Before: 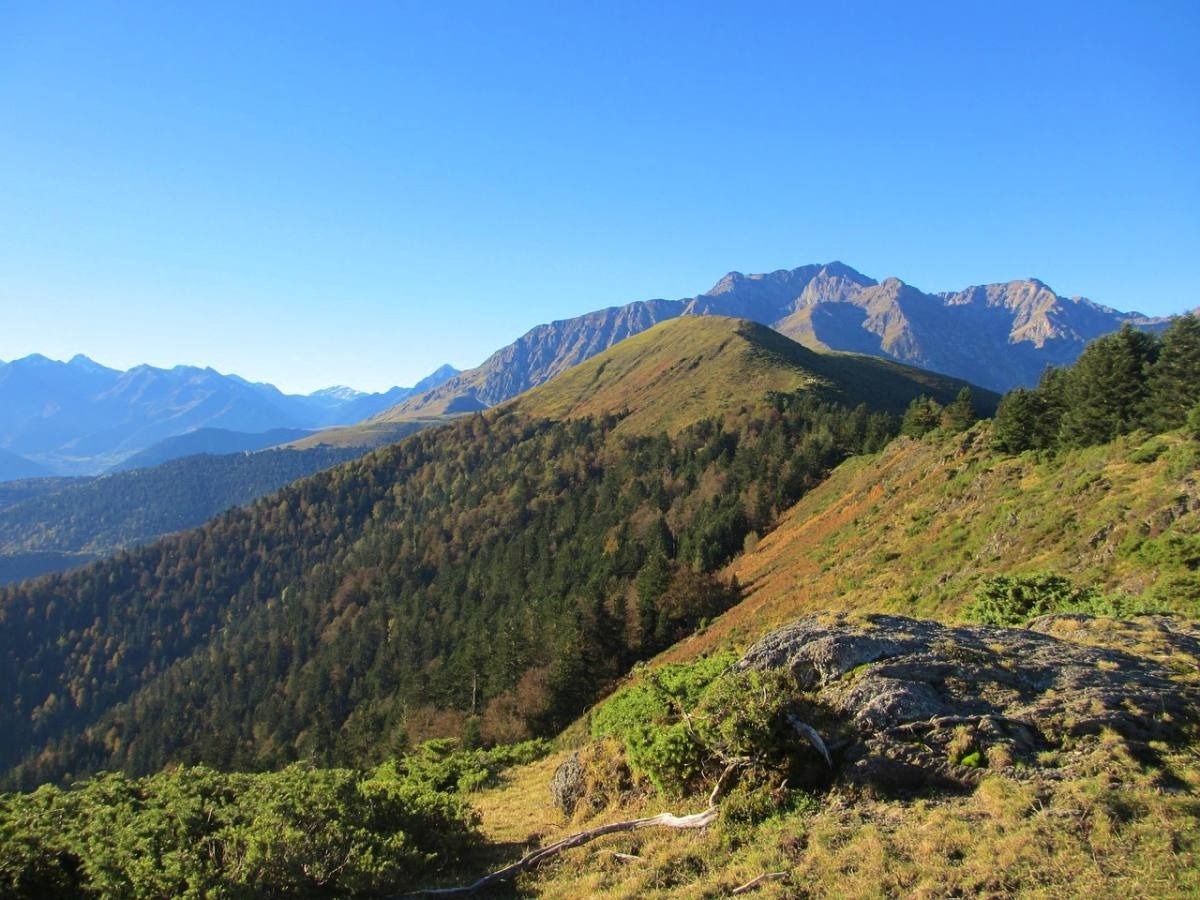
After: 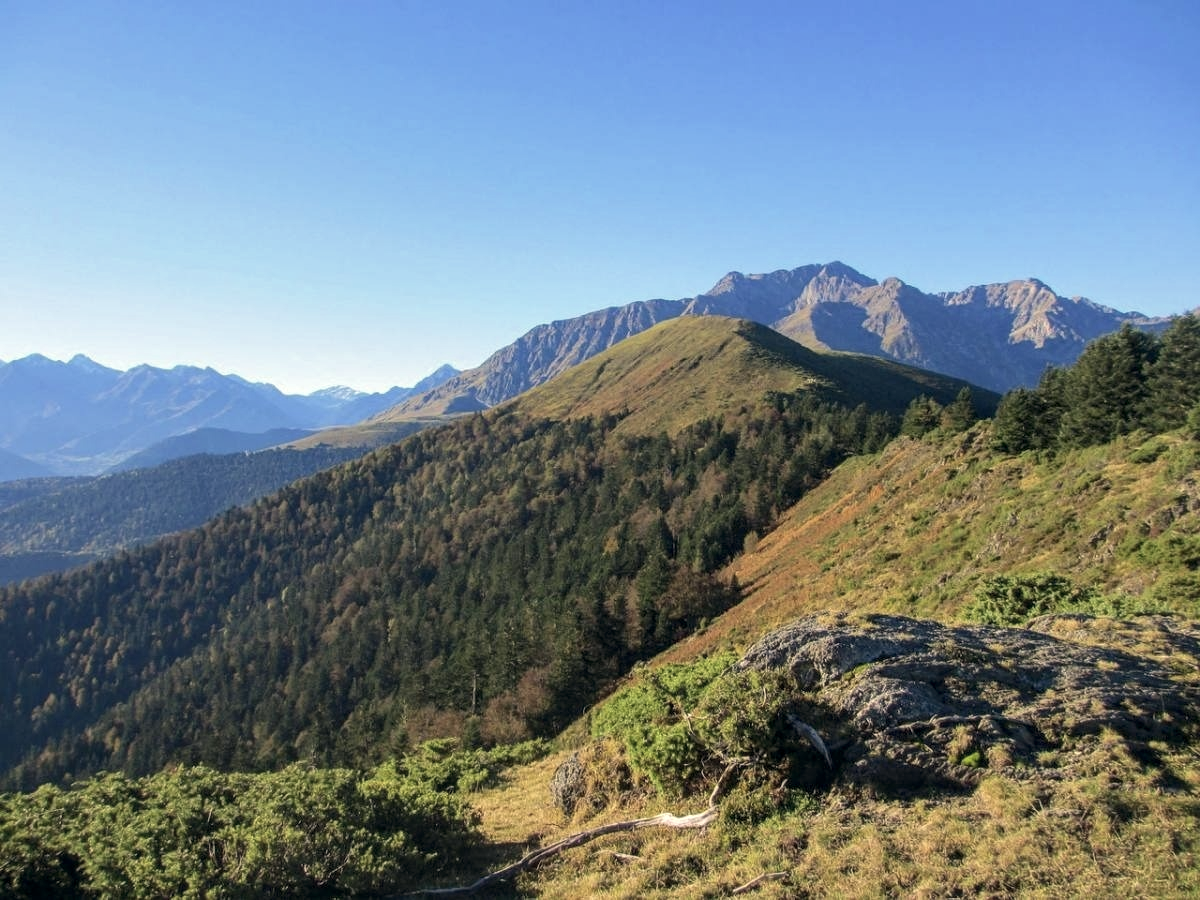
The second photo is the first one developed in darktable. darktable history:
local contrast: on, module defaults
color correction: highlights a* 2.88, highlights b* 5.02, shadows a* -1.93, shadows b* -4.84, saturation 0.803
